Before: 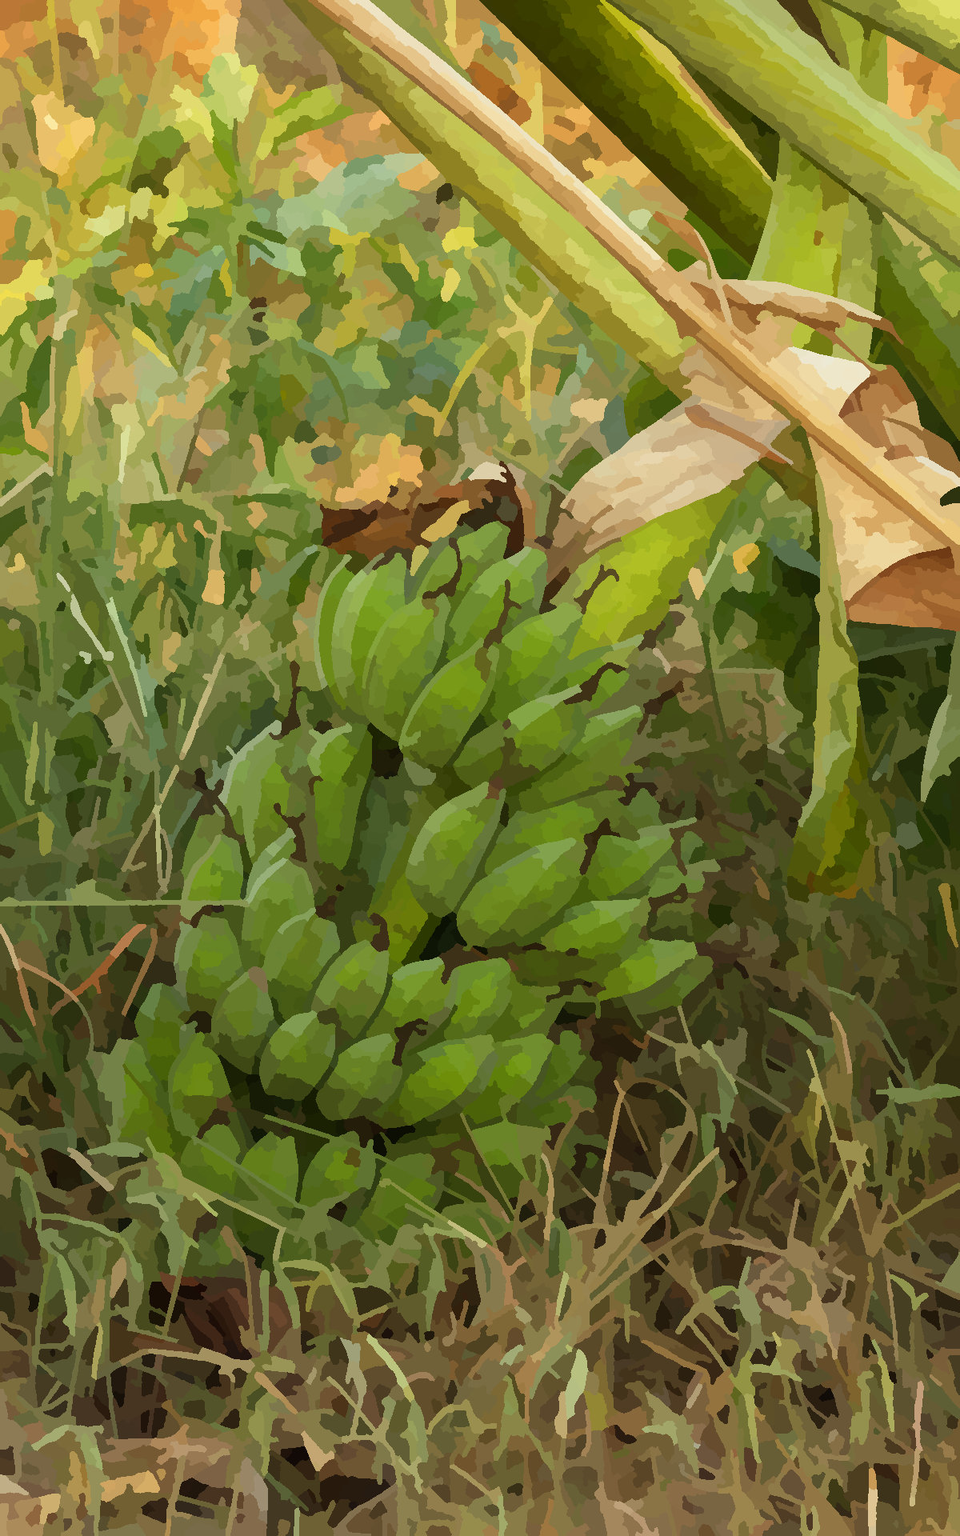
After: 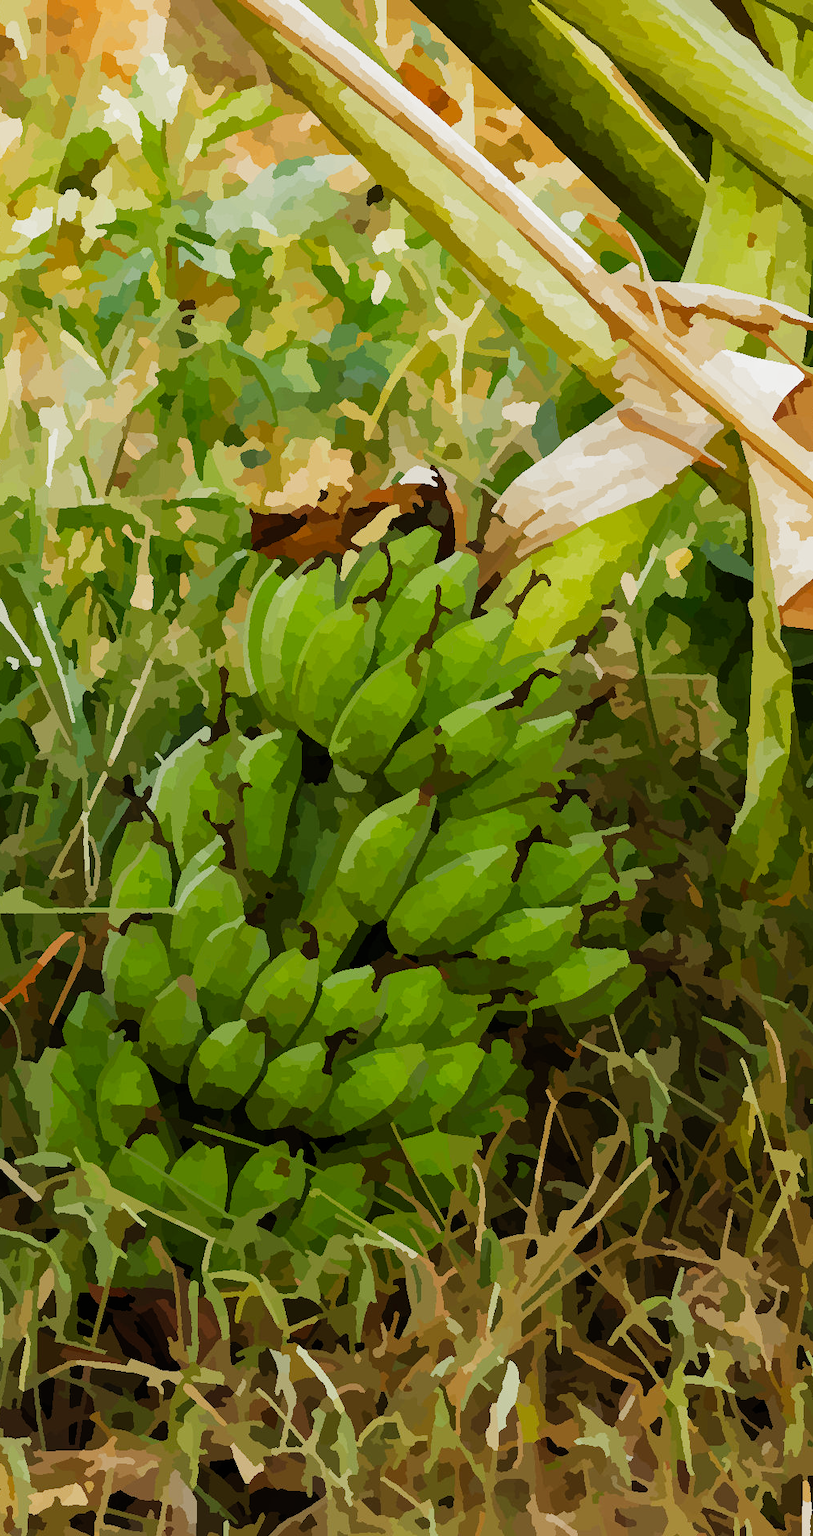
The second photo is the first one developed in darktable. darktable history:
crop: left 7.598%, right 7.873%
filmic rgb: black relative exposure -6.43 EV, white relative exposure 2.43 EV, threshold 3 EV, hardness 5.27, latitude 0.1%, contrast 1.425, highlights saturation mix 2%, preserve chrominance no, color science v5 (2021), contrast in shadows safe, contrast in highlights safe, enable highlight reconstruction true
